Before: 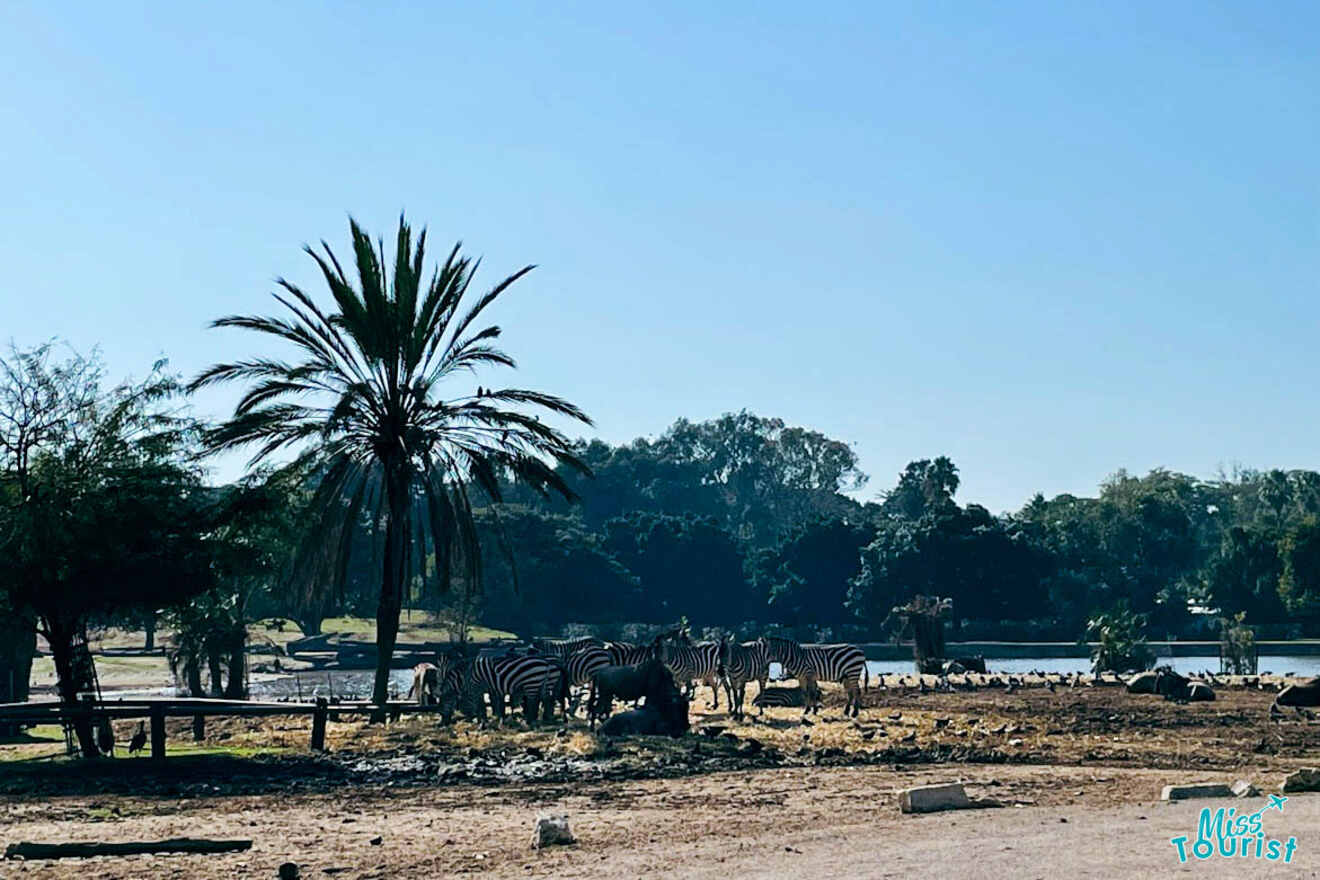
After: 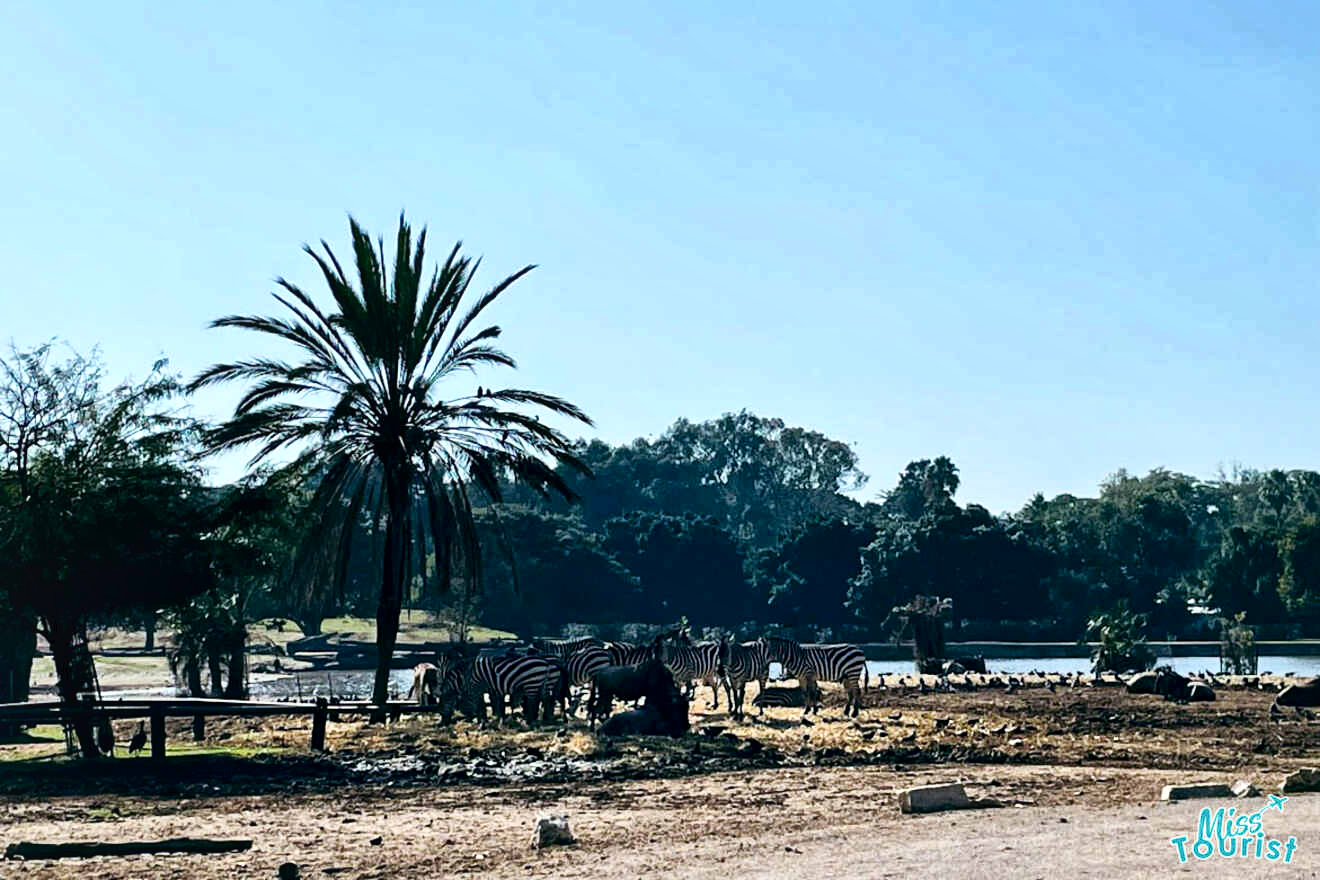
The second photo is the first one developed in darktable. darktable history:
tone curve: curves: ch0 [(0, 0) (0.003, 0.036) (0.011, 0.04) (0.025, 0.042) (0.044, 0.052) (0.069, 0.066) (0.1, 0.085) (0.136, 0.106) (0.177, 0.144) (0.224, 0.188) (0.277, 0.241) (0.335, 0.307) (0.399, 0.382) (0.468, 0.466) (0.543, 0.56) (0.623, 0.672) (0.709, 0.772) (0.801, 0.876) (0.898, 0.949) (1, 1)], color space Lab, independent channels, preserve colors none
local contrast: mode bilateral grid, contrast 21, coarseness 51, detail 171%, midtone range 0.2
